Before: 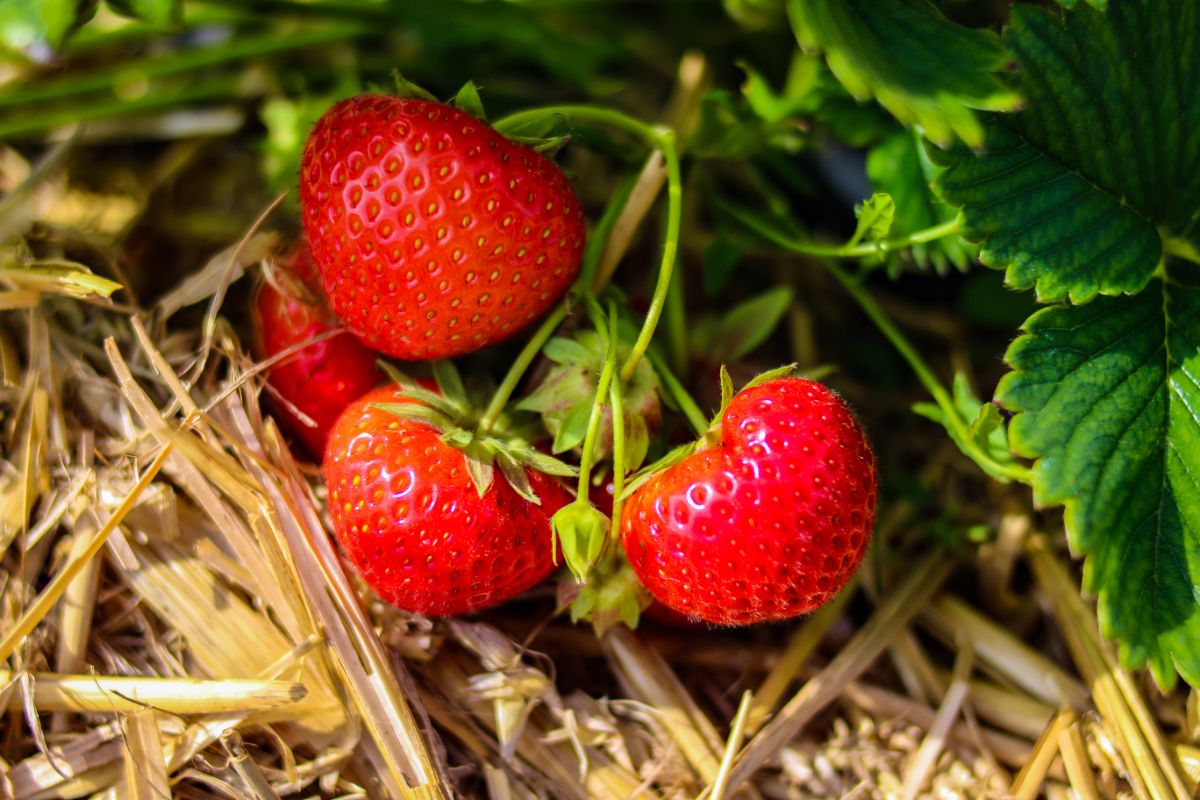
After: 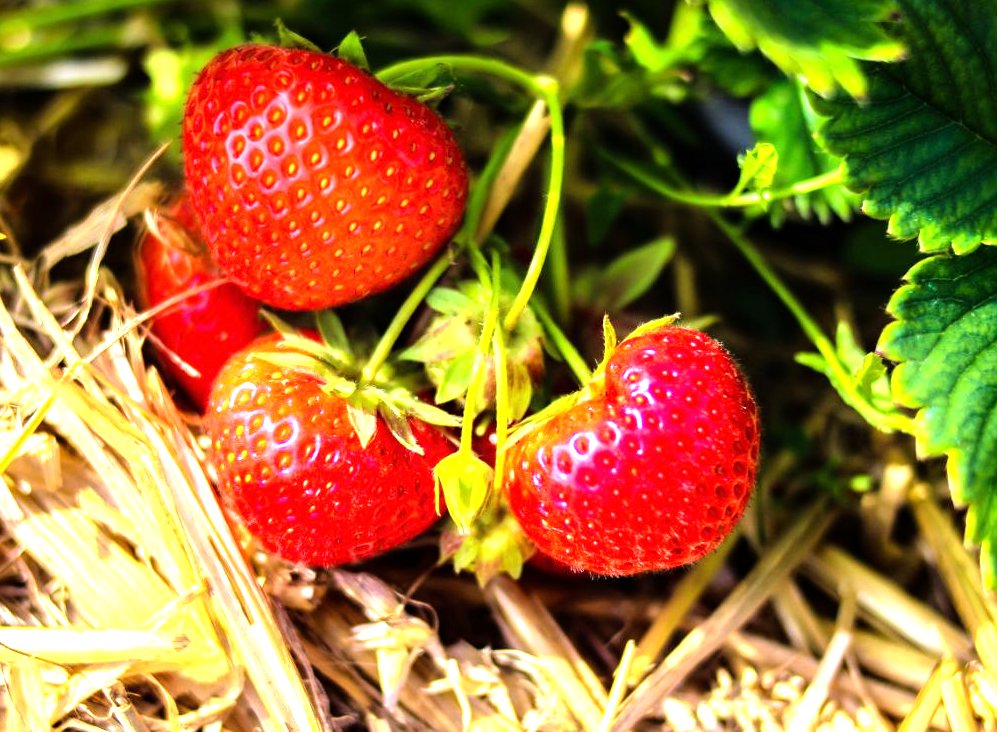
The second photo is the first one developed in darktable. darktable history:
tone equalizer: -8 EV -1.05 EV, -7 EV -0.986 EV, -6 EV -0.858 EV, -5 EV -0.595 EV, -3 EV 0.56 EV, -2 EV 0.888 EV, -1 EV 1.01 EV, +0 EV 1.06 EV
crop: left 9.79%, top 6.332%, right 7.089%, bottom 2.122%
exposure: exposure 0.605 EV, compensate highlight preservation false
